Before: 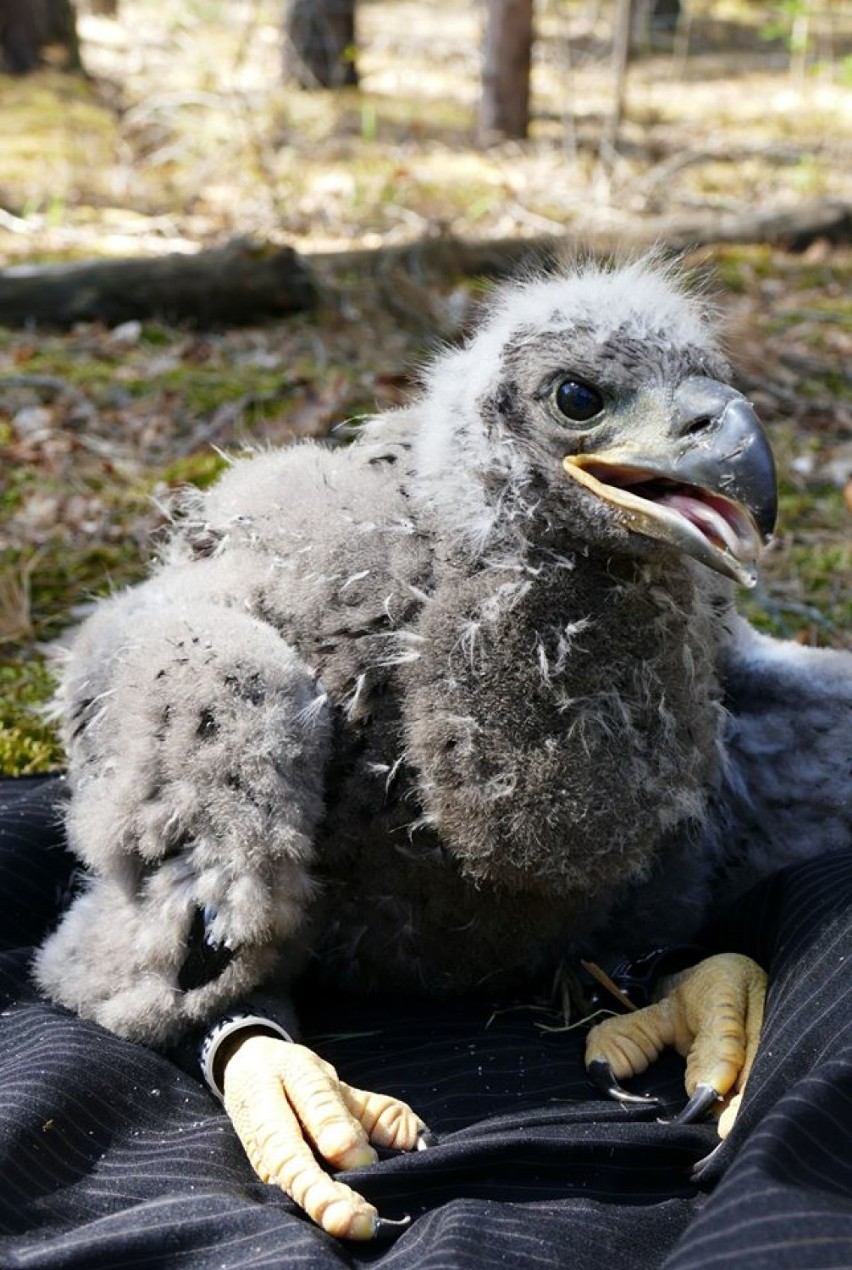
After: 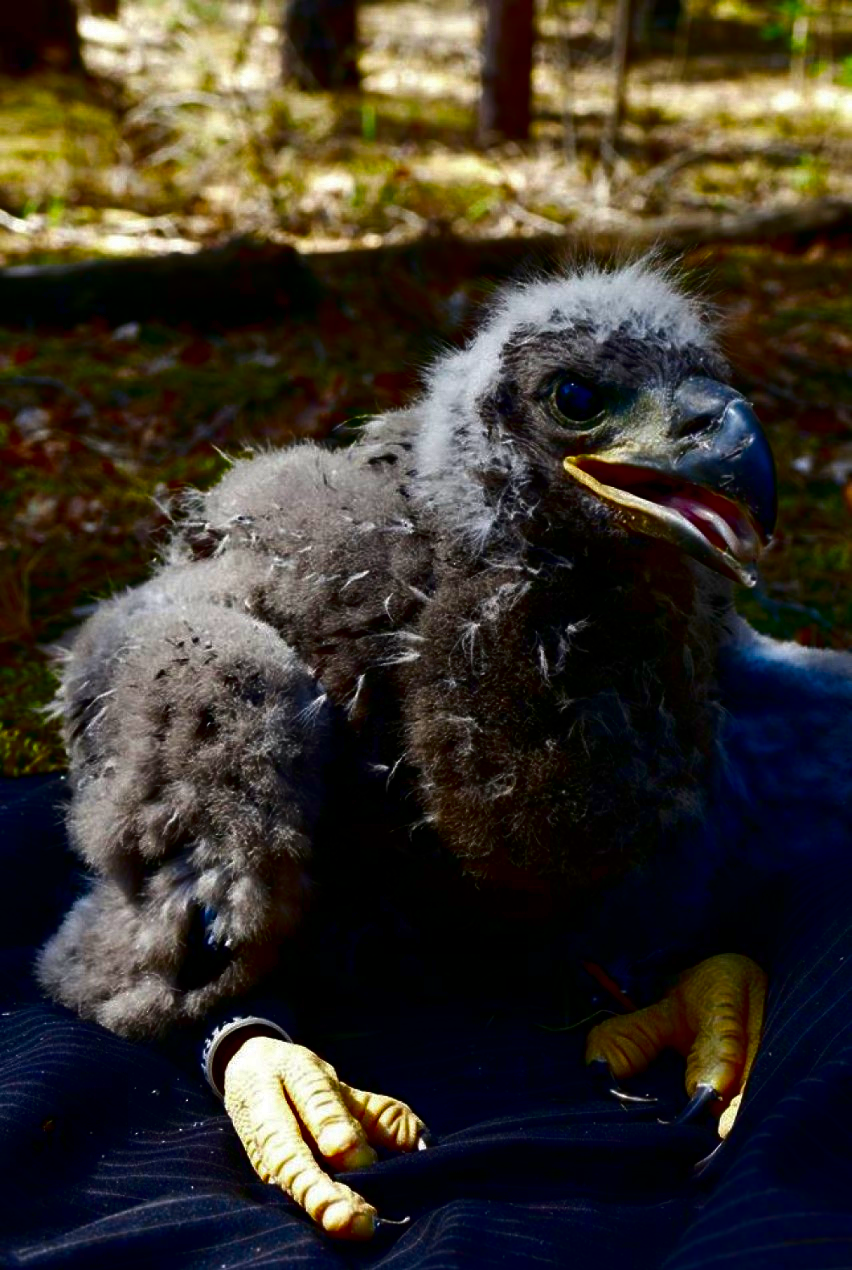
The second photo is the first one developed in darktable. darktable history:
contrast brightness saturation: brightness -0.99, saturation 0.98
